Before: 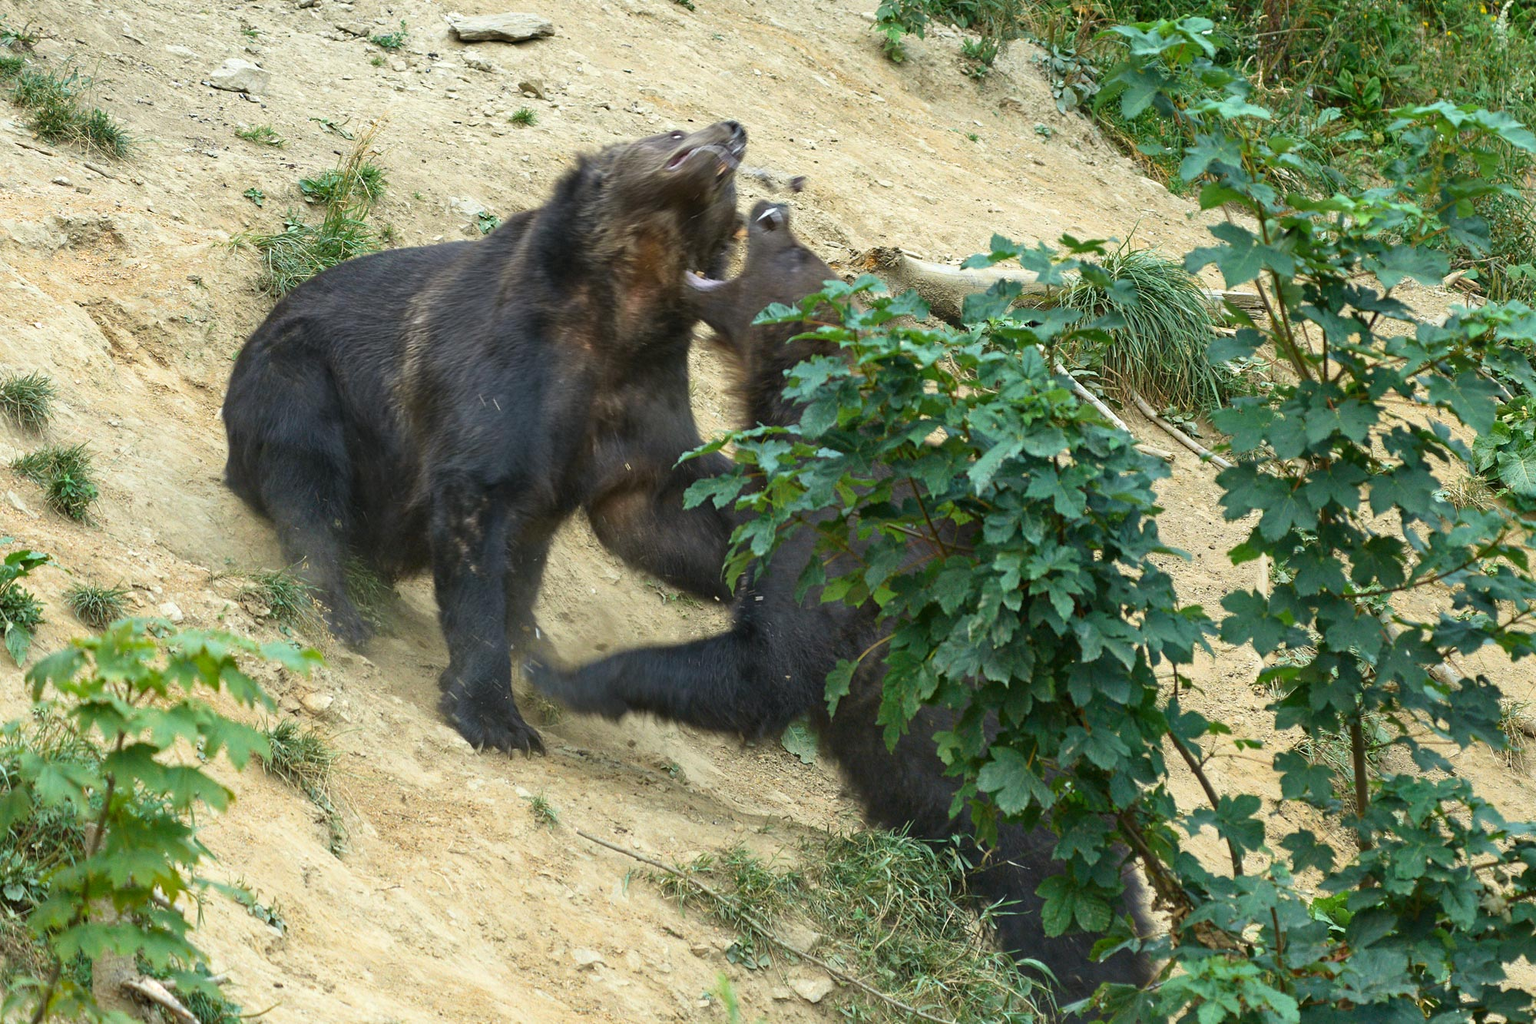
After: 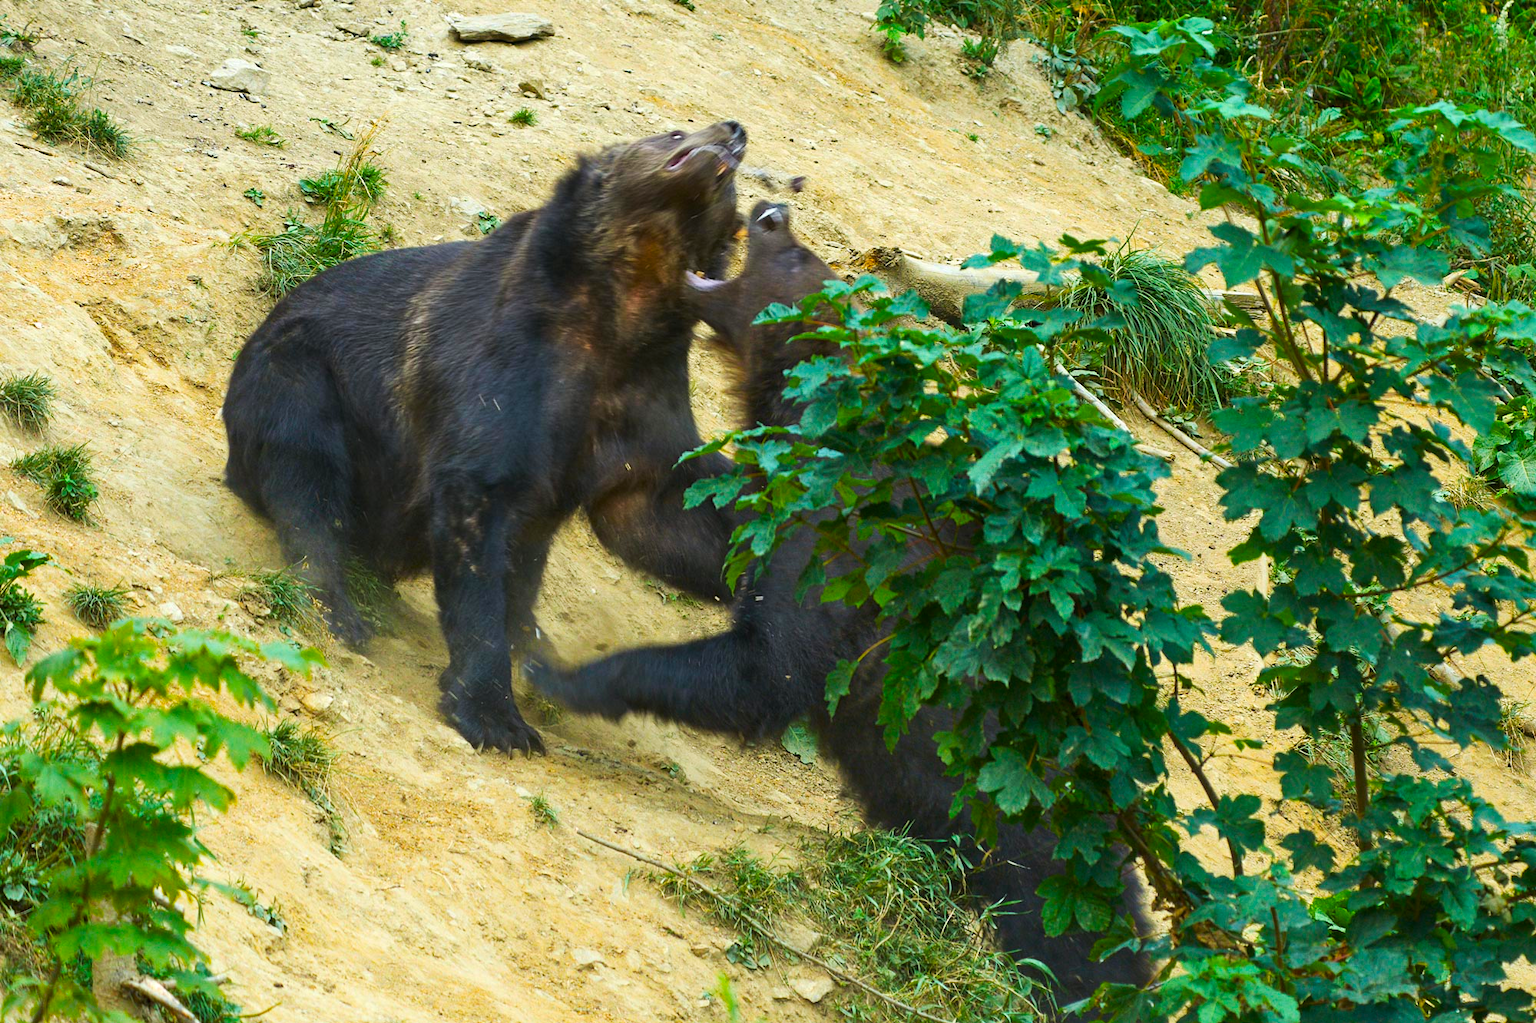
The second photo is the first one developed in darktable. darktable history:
color balance rgb: linear chroma grading › global chroma 8.8%, perceptual saturation grading › global saturation 30.739%, global vibrance 20%
tone curve: curves: ch0 [(0, 0) (0.339, 0.306) (0.687, 0.706) (1, 1)], preserve colors none
